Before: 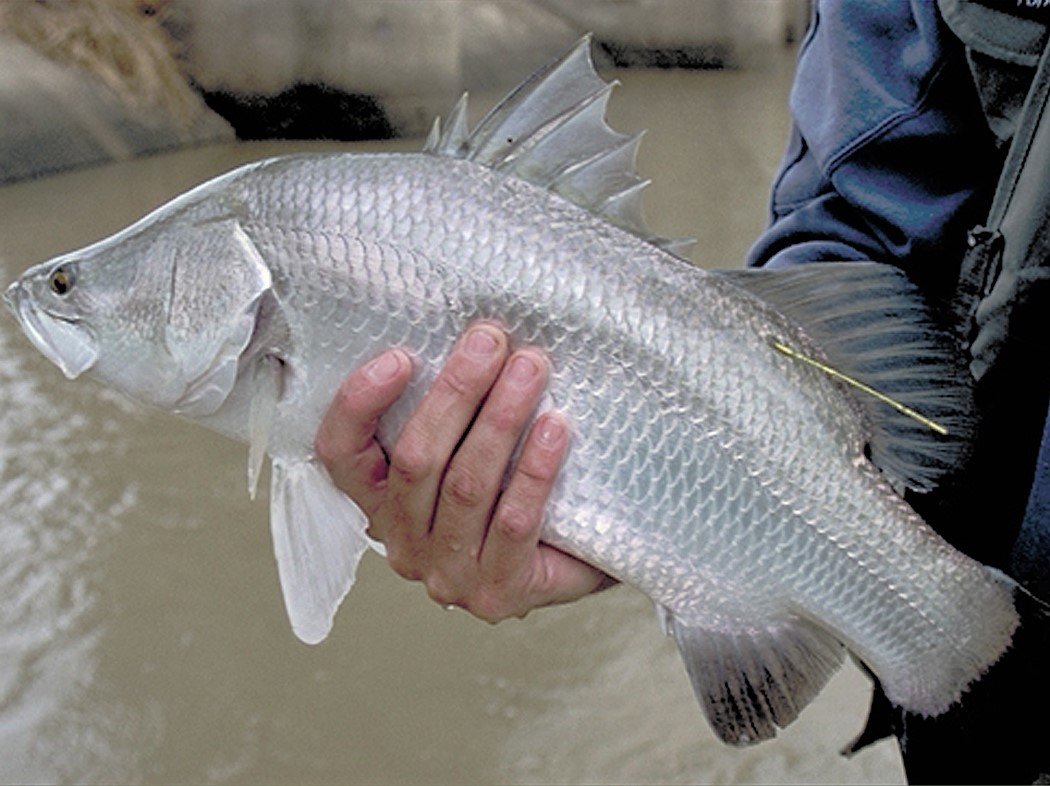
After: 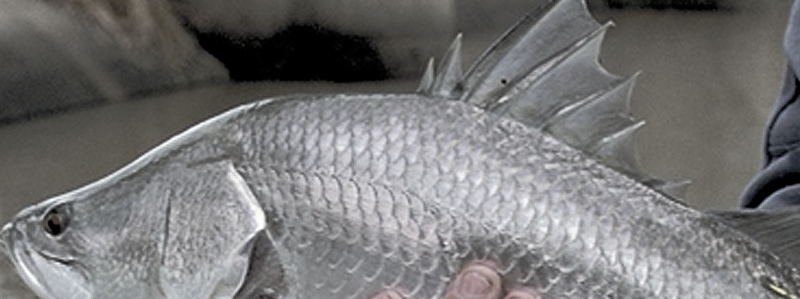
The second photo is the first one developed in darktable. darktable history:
color correction: saturation 0.57
crop: left 0.579%, top 7.627%, right 23.167%, bottom 54.275%
tone curve: curves: ch0 [(0, 0) (0.153, 0.056) (1, 1)], color space Lab, linked channels, preserve colors none
contrast brightness saturation: saturation -0.05
